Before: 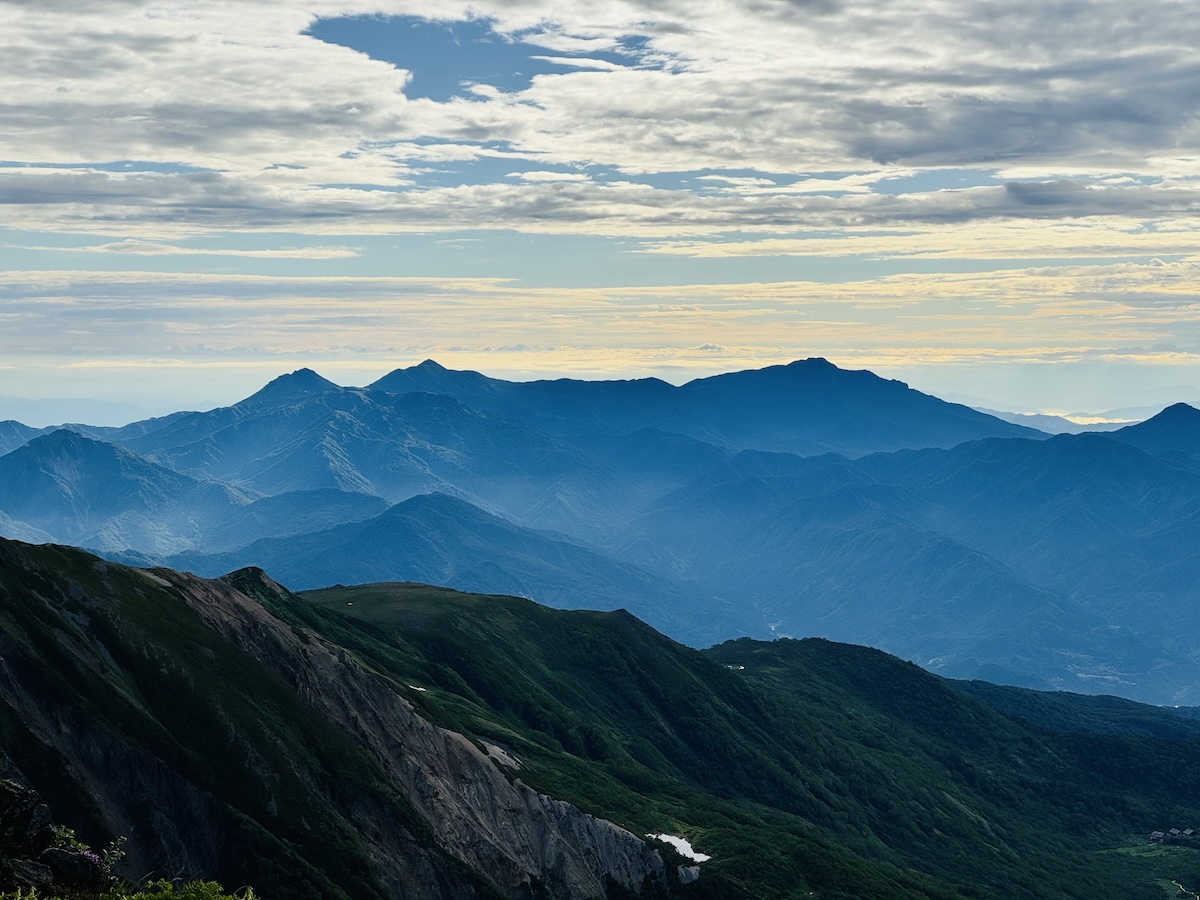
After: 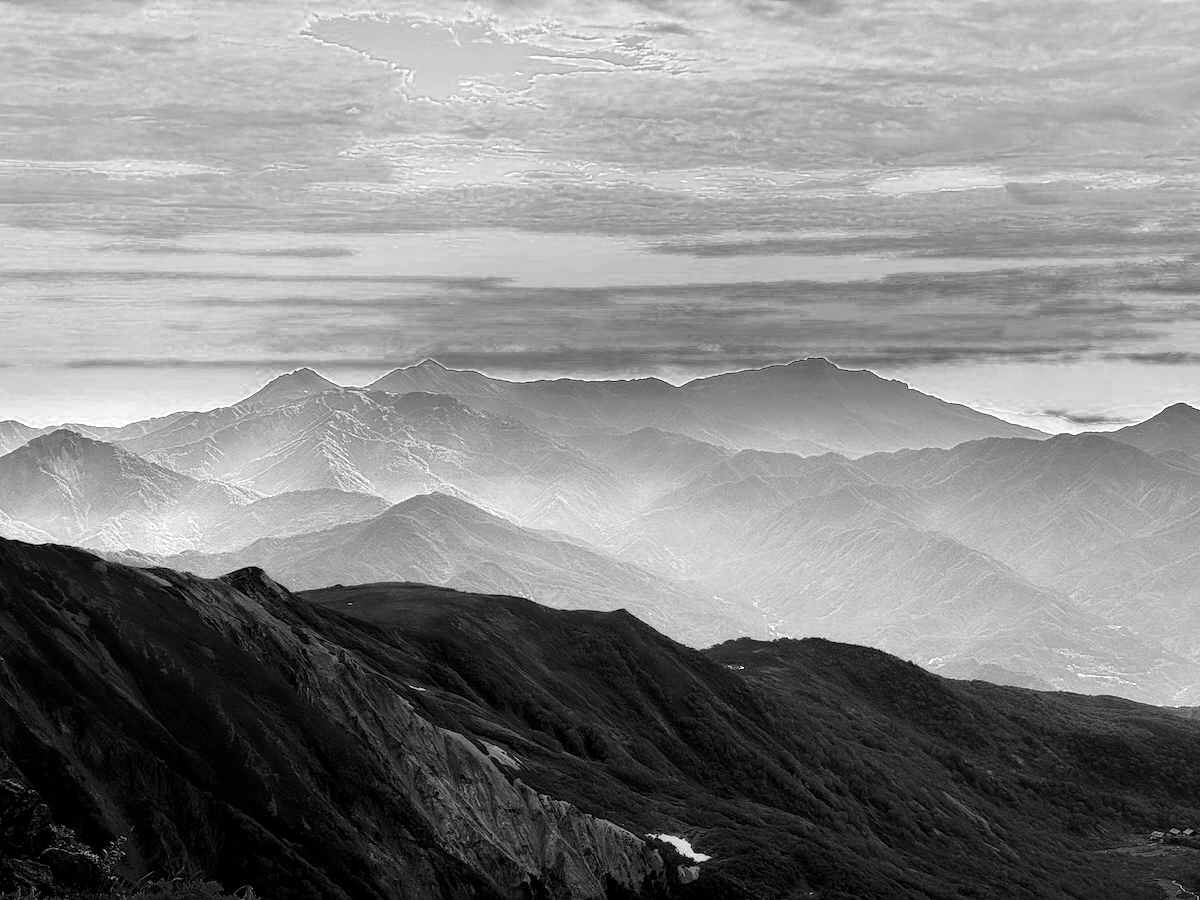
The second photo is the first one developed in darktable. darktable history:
local contrast: detail 130%
color balance rgb: linear chroma grading › global chroma 15%, perceptual saturation grading › global saturation 30%
color zones: curves: ch0 [(0.287, 0.048) (0.493, 0.484) (0.737, 0.816)]; ch1 [(0, 0) (0.143, 0) (0.286, 0) (0.429, 0) (0.571, 0) (0.714, 0) (0.857, 0)]
